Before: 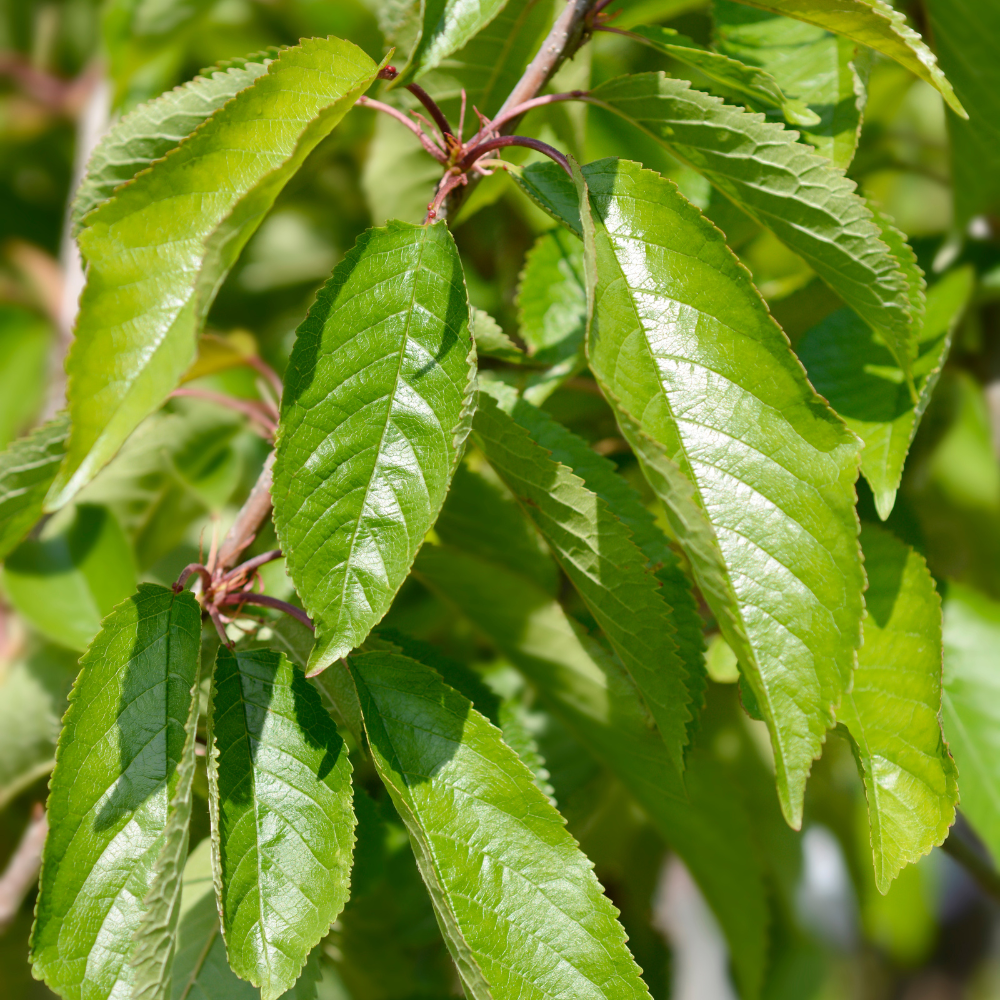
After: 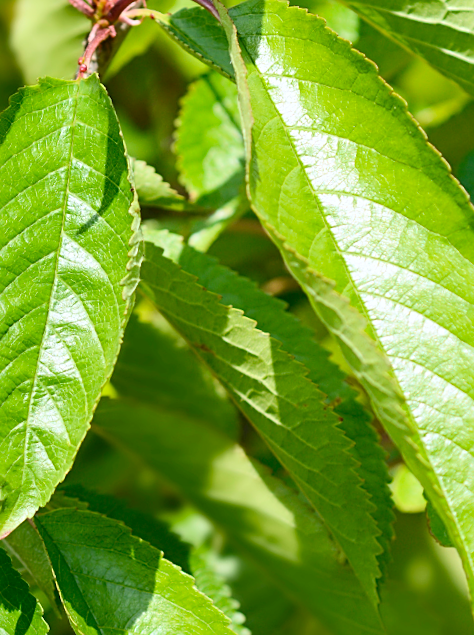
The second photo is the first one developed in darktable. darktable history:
contrast brightness saturation: contrast 0.2, brightness 0.16, saturation 0.22
crop: left 32.075%, top 10.976%, right 18.355%, bottom 17.596%
sharpen: on, module defaults
rotate and perspective: rotation -4.57°, crop left 0.054, crop right 0.944, crop top 0.087, crop bottom 0.914
white balance: red 0.98, blue 1.034
bloom: size 3%, threshold 100%, strength 0%
